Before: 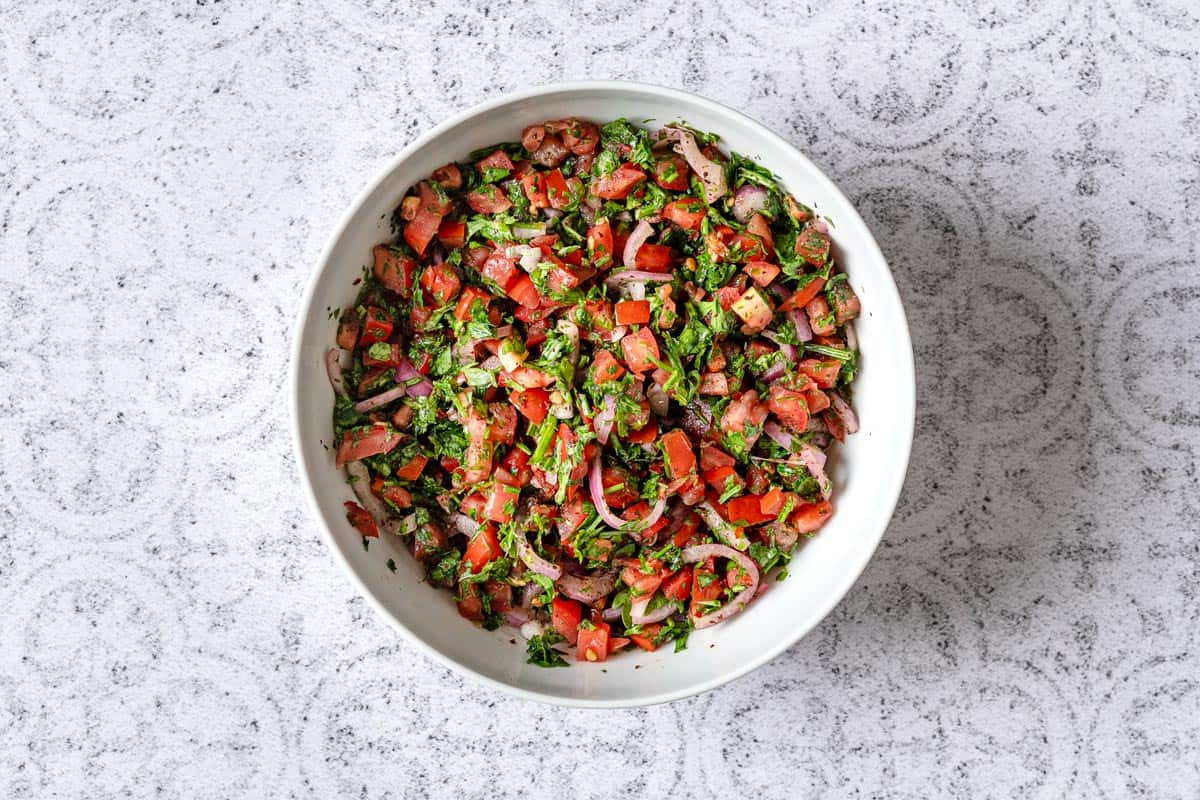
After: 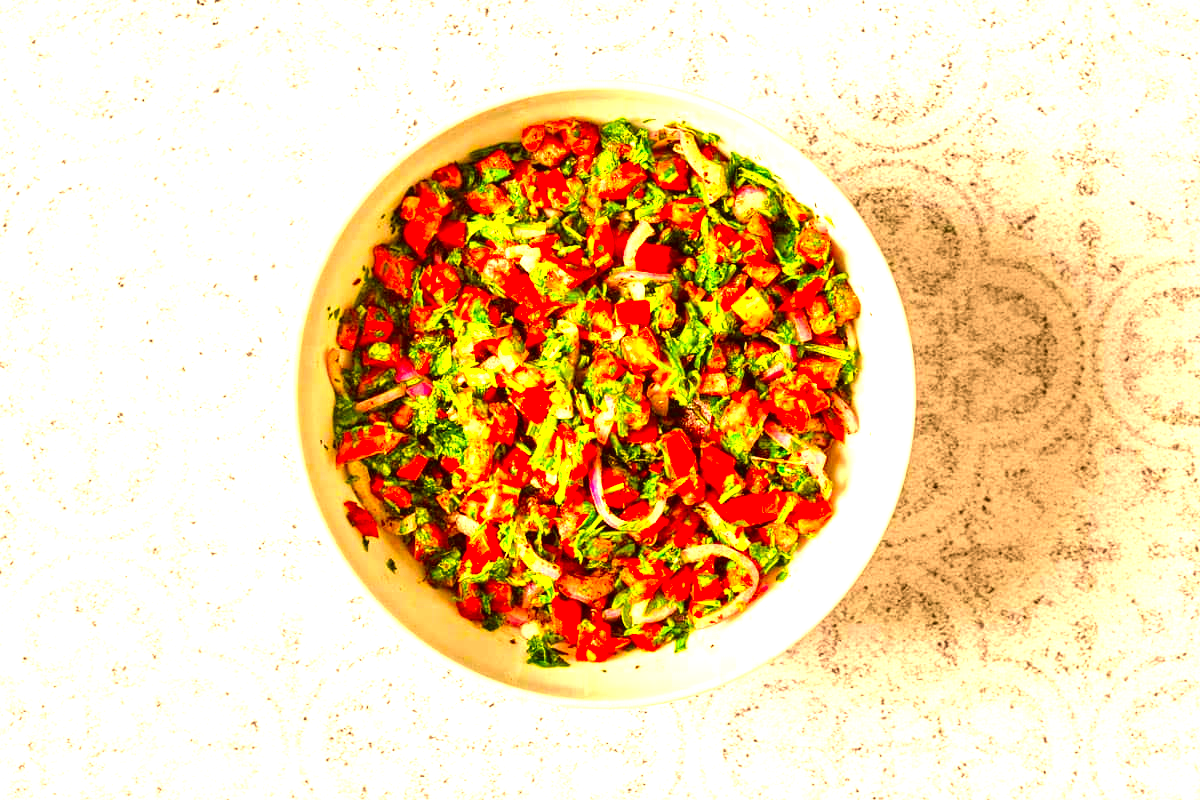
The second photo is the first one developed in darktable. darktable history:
color correction: highlights a* 10.56, highlights b* 30.18, shadows a* 2.89, shadows b* 18.19, saturation 1.74
exposure: black level correction 0, exposure 1.513 EV, compensate highlight preservation false
